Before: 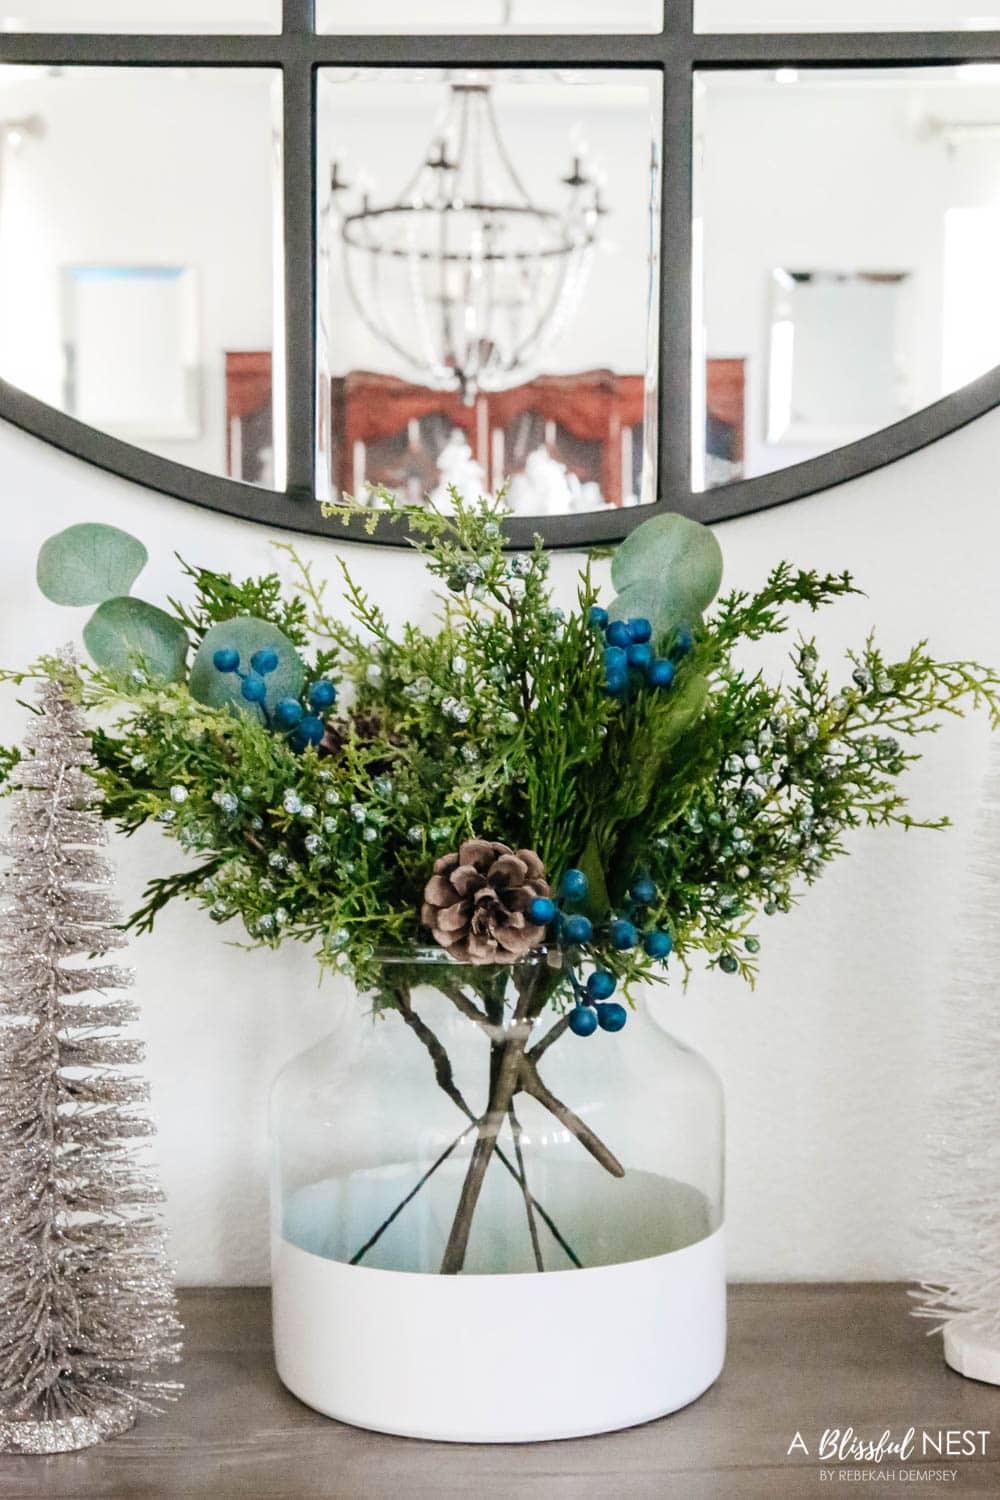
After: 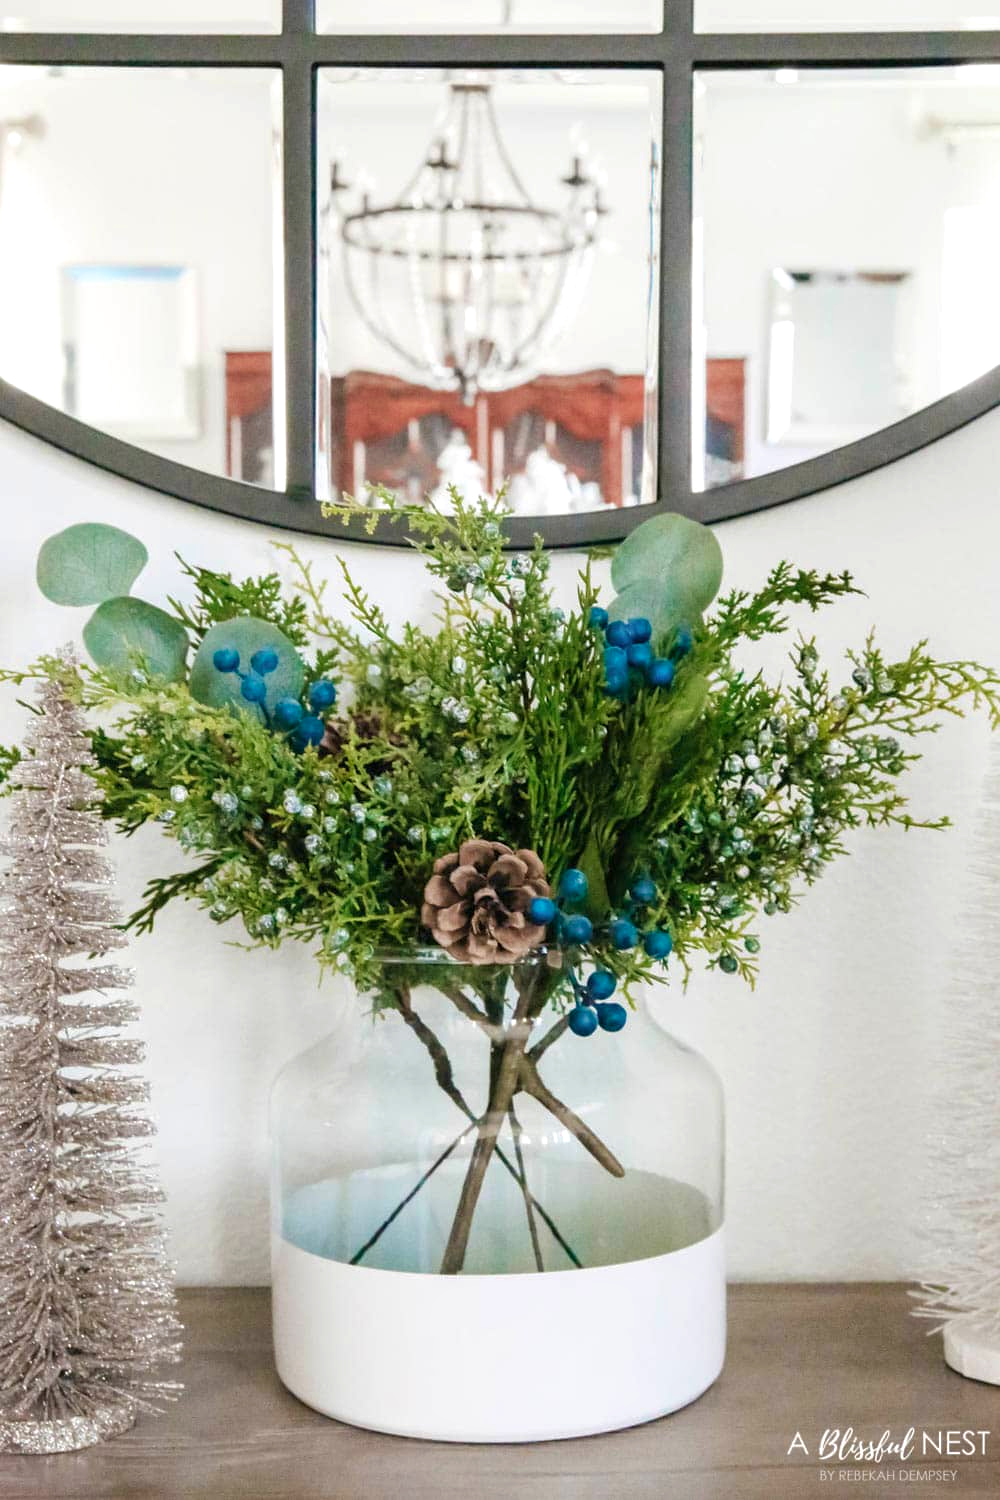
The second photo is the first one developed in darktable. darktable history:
tone equalizer: -8 EV 0.25 EV, -7 EV 0.417 EV, -6 EV 0.417 EV, -5 EV 0.25 EV, -3 EV -0.25 EV, -2 EV -0.417 EV, -1 EV -0.417 EV, +0 EV -0.25 EV, edges refinement/feathering 500, mask exposure compensation -1.57 EV, preserve details guided filter
velvia: on, module defaults
exposure: exposure 0.375 EV, compensate highlight preservation false
shadows and highlights: shadows -10, white point adjustment 1.5, highlights 10
